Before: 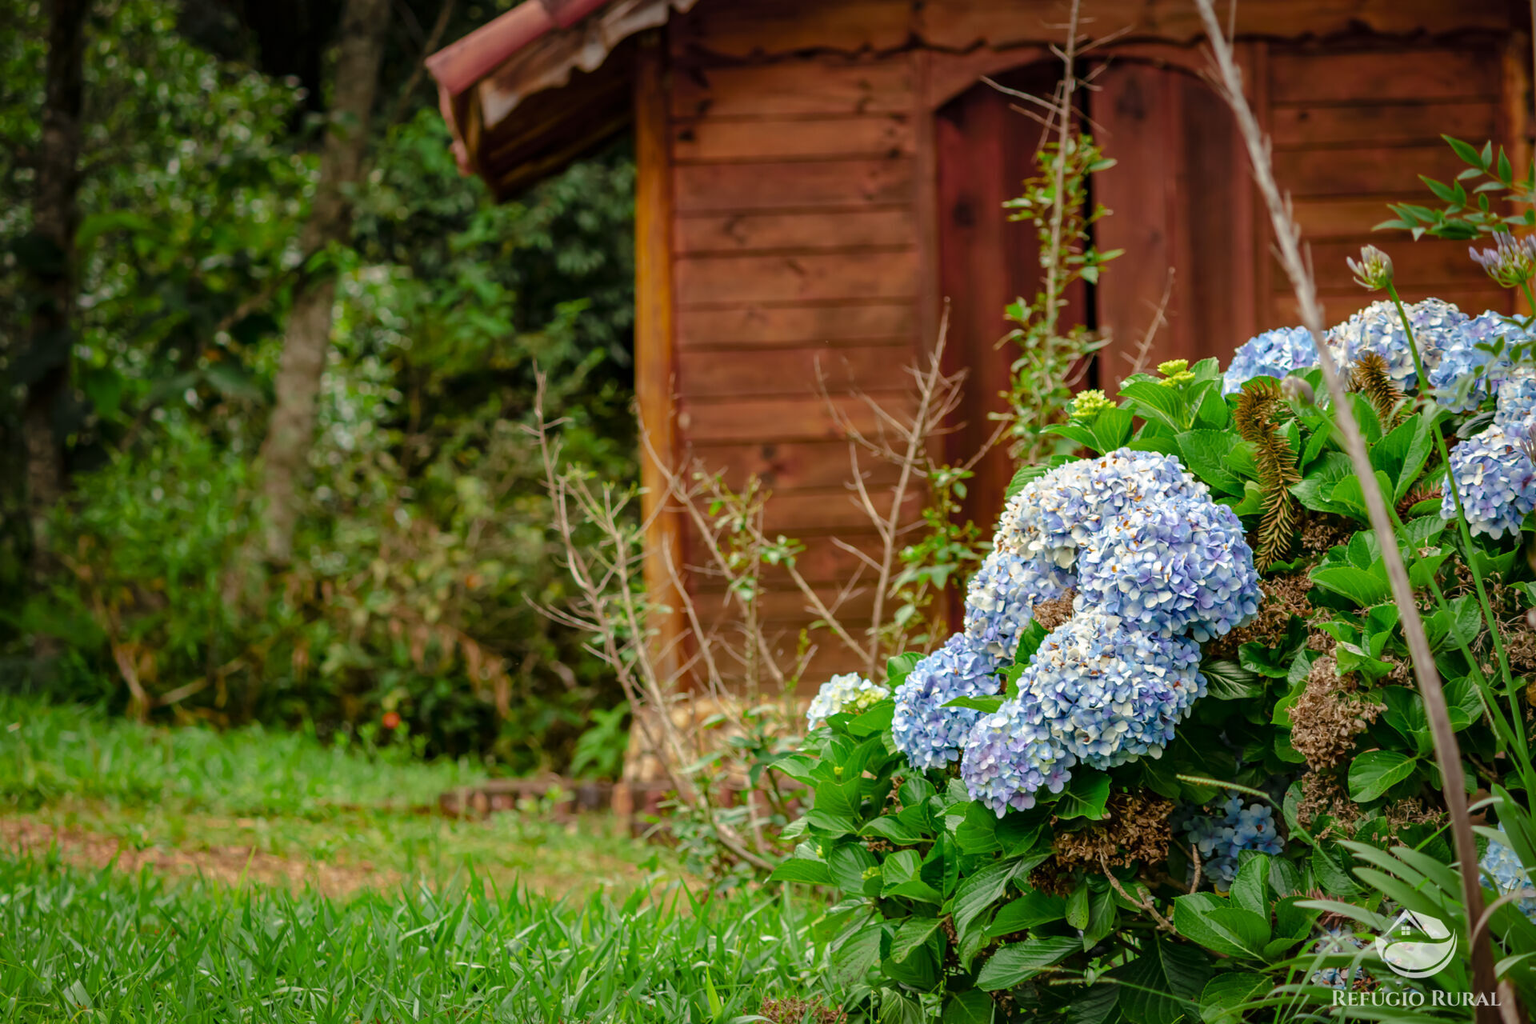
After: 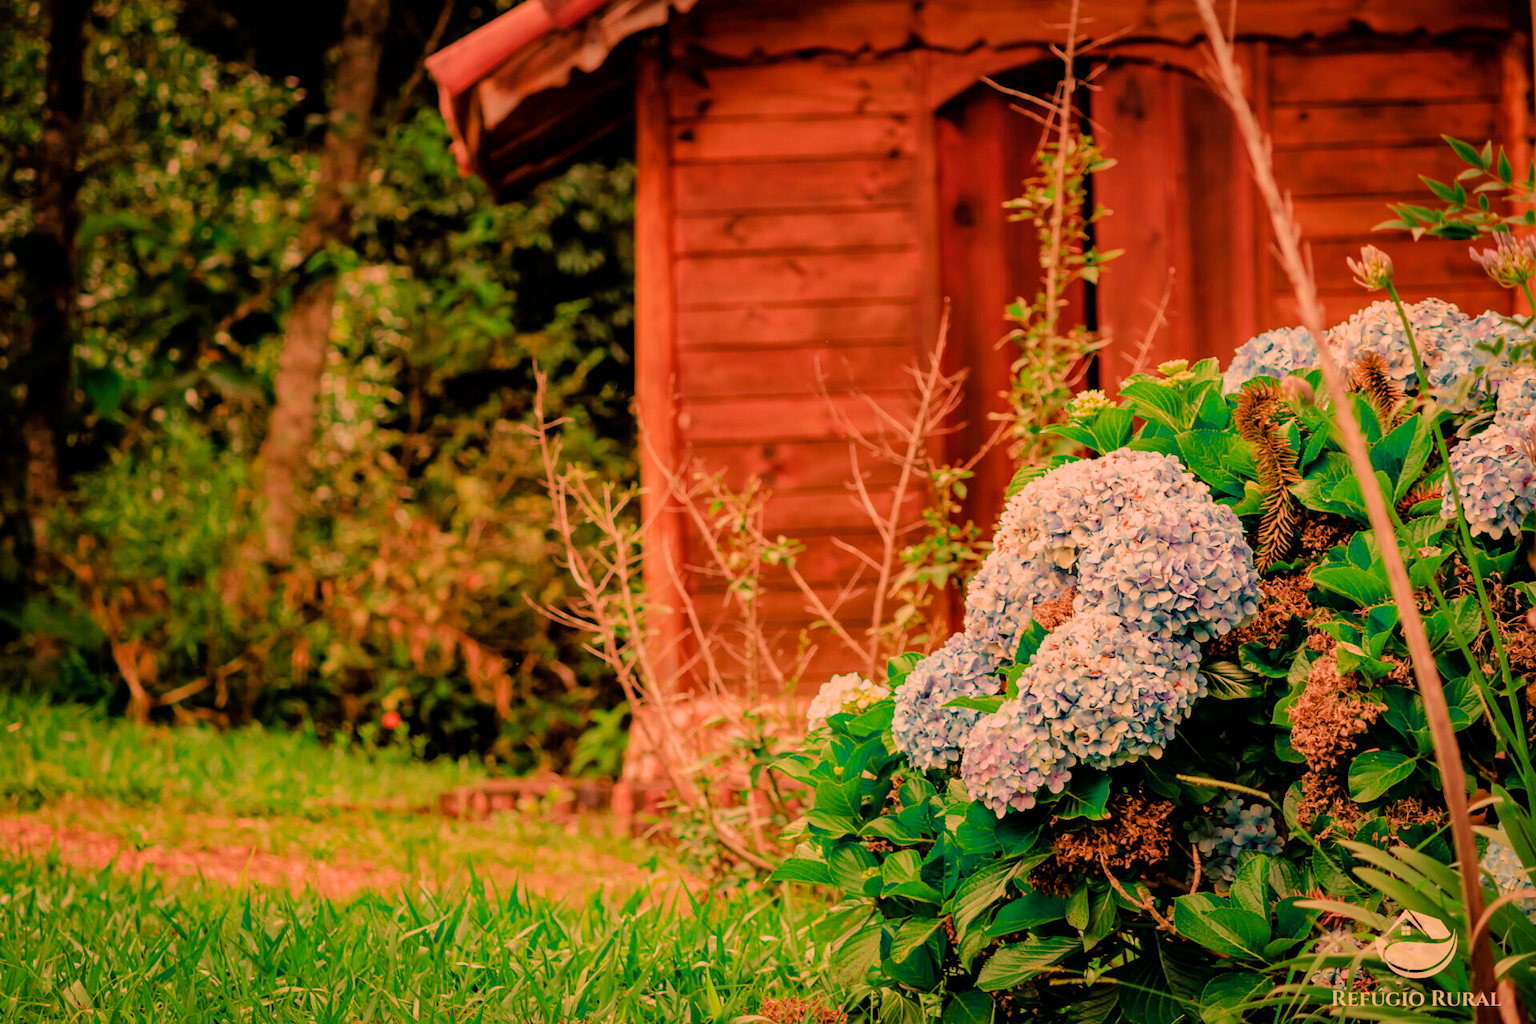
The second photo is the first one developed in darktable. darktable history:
filmic rgb: black relative exposure -7.65 EV, white relative exposure 4.56 EV, hardness 3.61
white balance: red 1.467, blue 0.684
